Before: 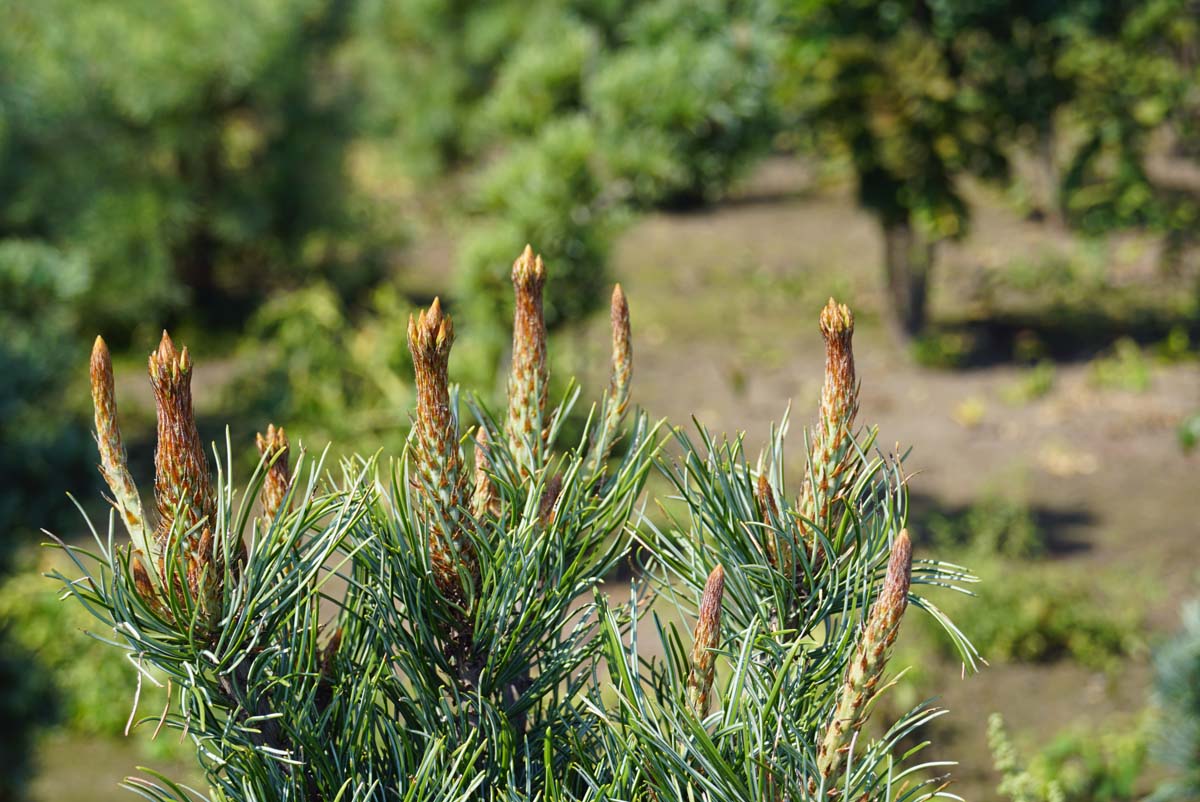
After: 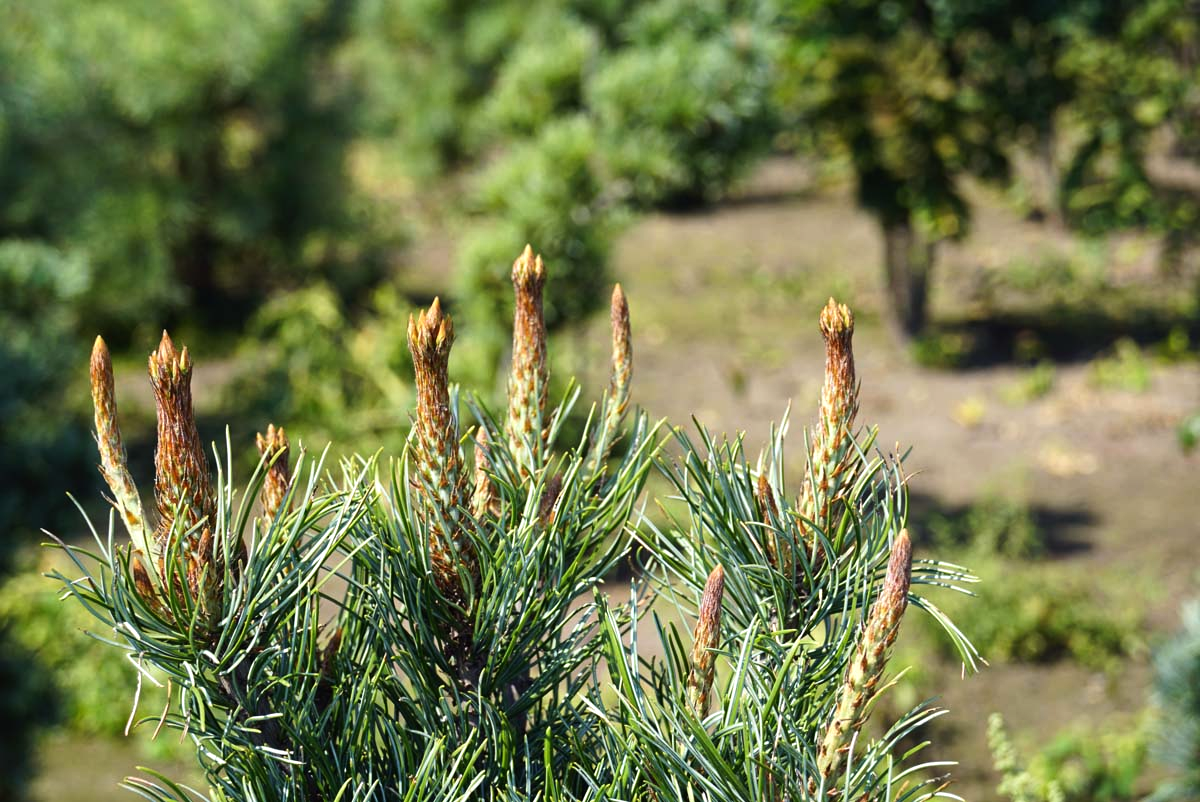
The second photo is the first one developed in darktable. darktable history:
tone equalizer: -8 EV -0.442 EV, -7 EV -0.403 EV, -6 EV -0.332 EV, -5 EV -0.201 EV, -3 EV 0.204 EV, -2 EV 0.319 EV, -1 EV 0.369 EV, +0 EV 0.391 EV, edges refinement/feathering 500, mask exposure compensation -1.57 EV, preserve details no
